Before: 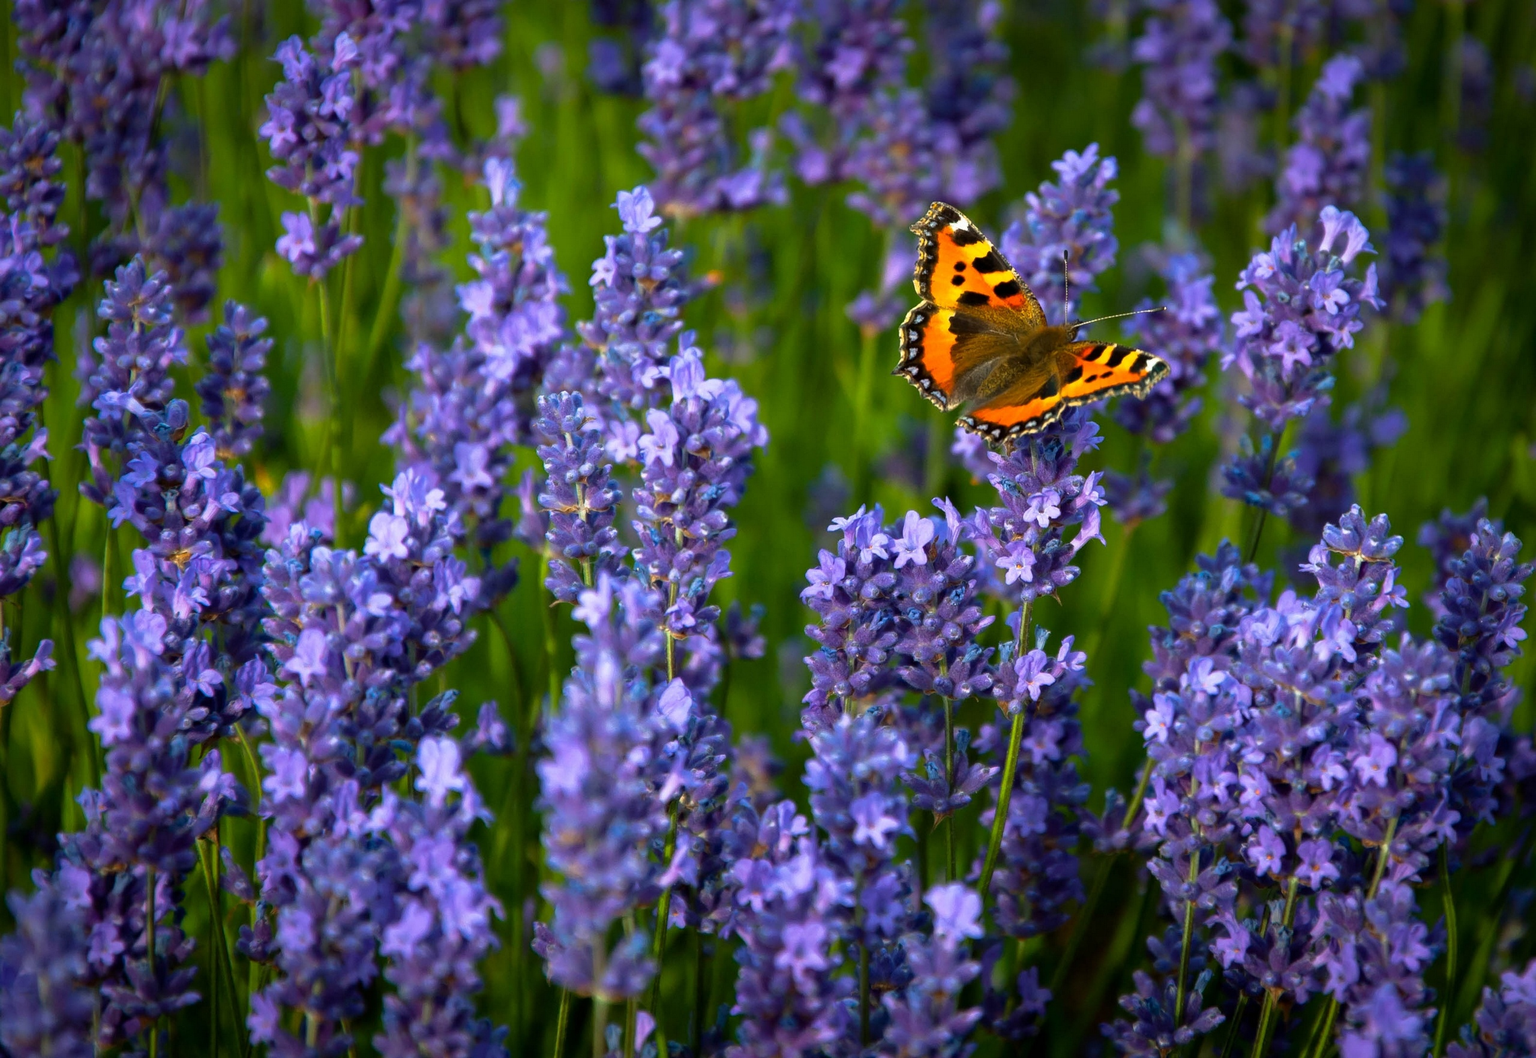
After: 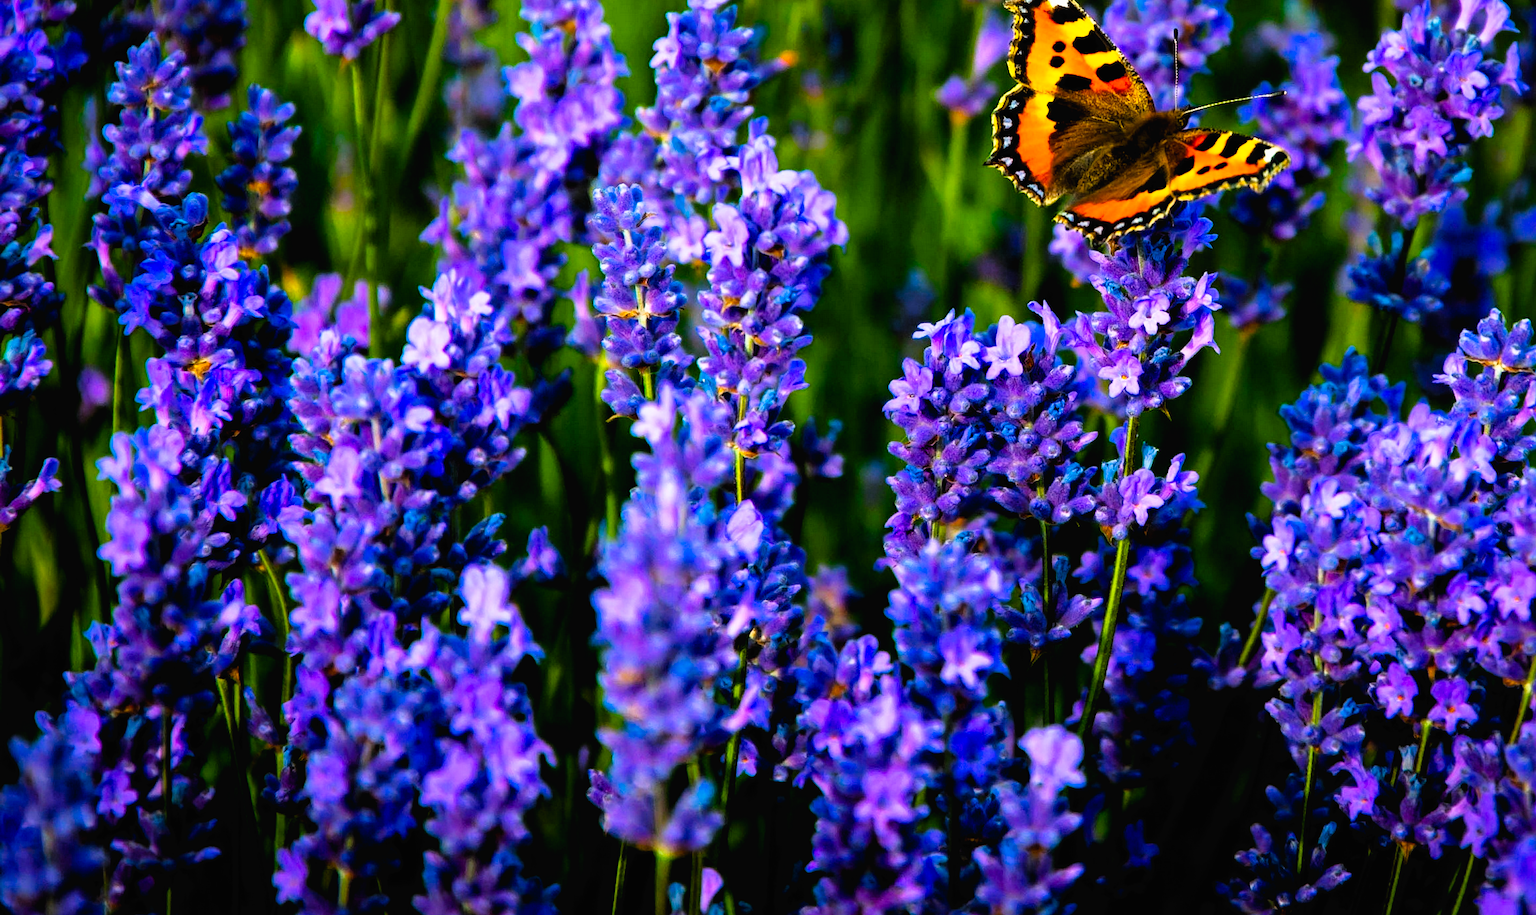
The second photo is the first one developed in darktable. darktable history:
crop: top 21.225%, right 9.319%, bottom 0.295%
filmic rgb: black relative exposure -5.1 EV, white relative exposure 3.95 EV, hardness 2.89, contrast 1.297, highlights saturation mix -9.04%, color science v6 (2022)
color balance rgb: global offset › luminance 0.491%, global offset › hue 57.63°, perceptual saturation grading › global saturation 36.75%, perceptual saturation grading › shadows 35.476%, global vibrance 30.003%, contrast 9.972%
tone curve: curves: ch0 [(0, 0) (0.003, 0.016) (0.011, 0.016) (0.025, 0.016) (0.044, 0.017) (0.069, 0.026) (0.1, 0.044) (0.136, 0.074) (0.177, 0.121) (0.224, 0.183) (0.277, 0.248) (0.335, 0.326) (0.399, 0.413) (0.468, 0.511) (0.543, 0.612) (0.623, 0.717) (0.709, 0.818) (0.801, 0.911) (0.898, 0.979) (1, 1)], preserve colors none
